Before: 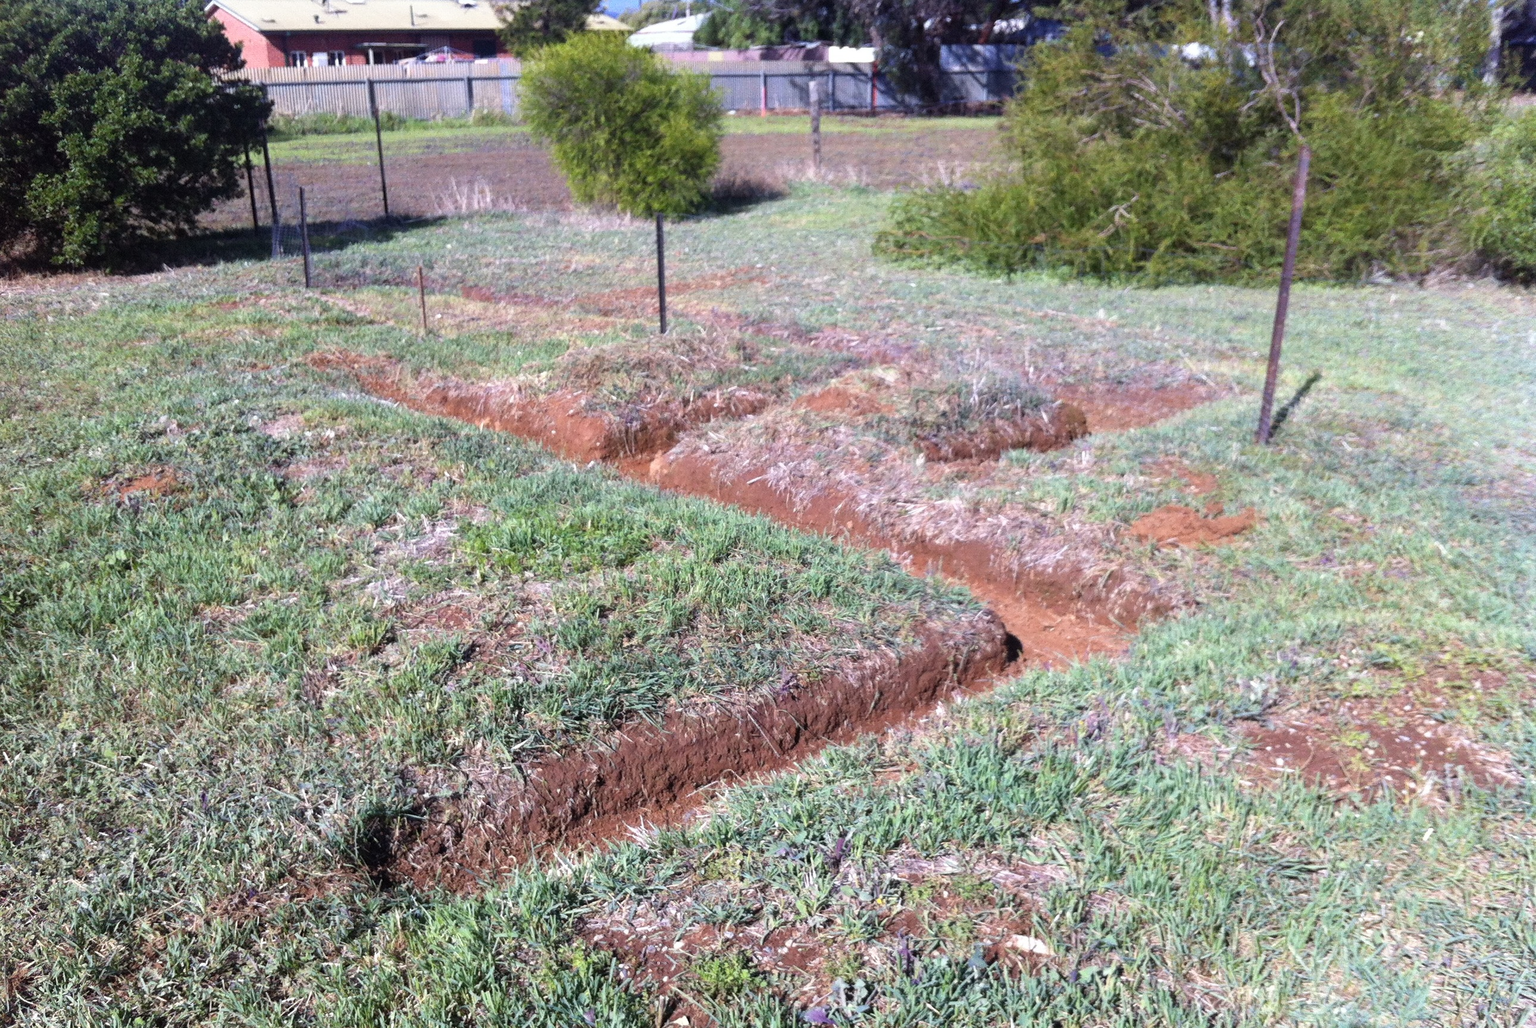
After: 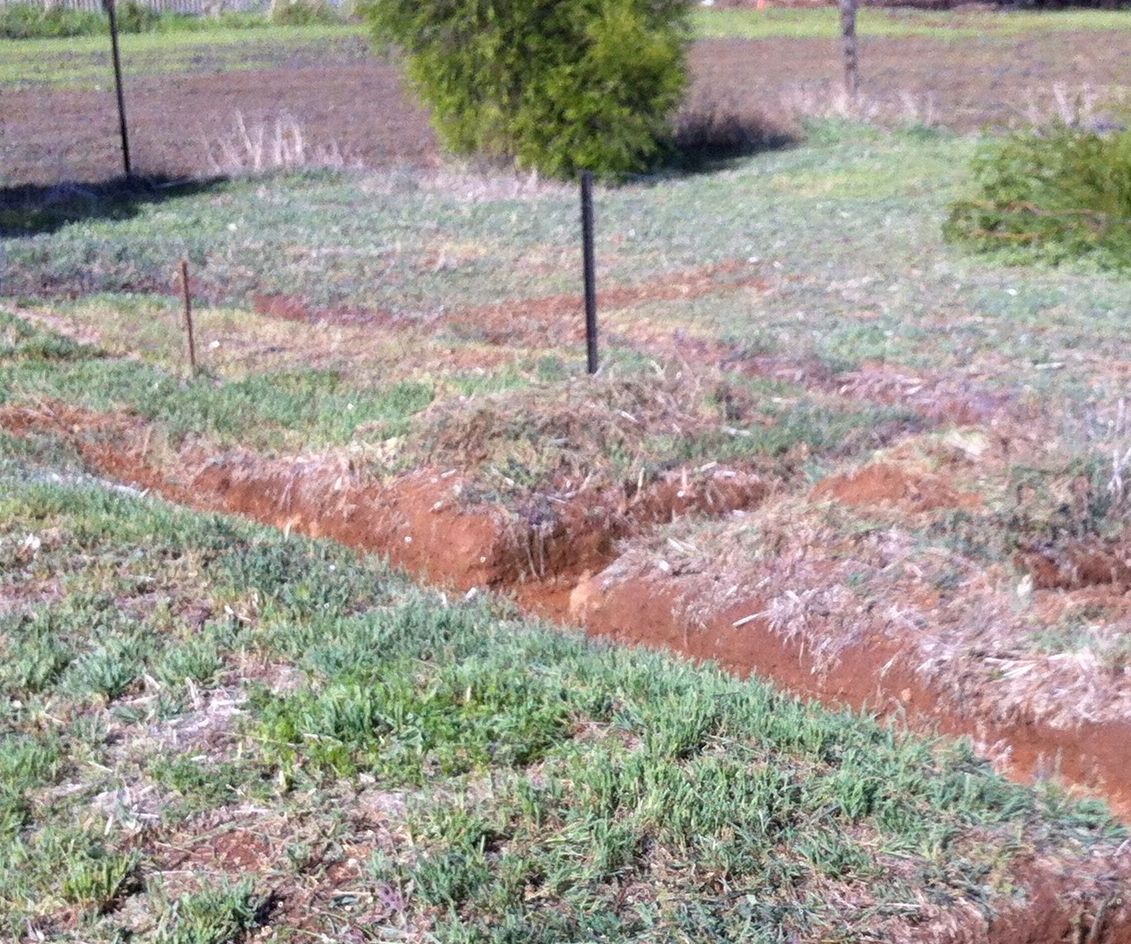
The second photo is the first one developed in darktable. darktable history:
crop: left 20.241%, top 10.859%, right 35.934%, bottom 34.472%
